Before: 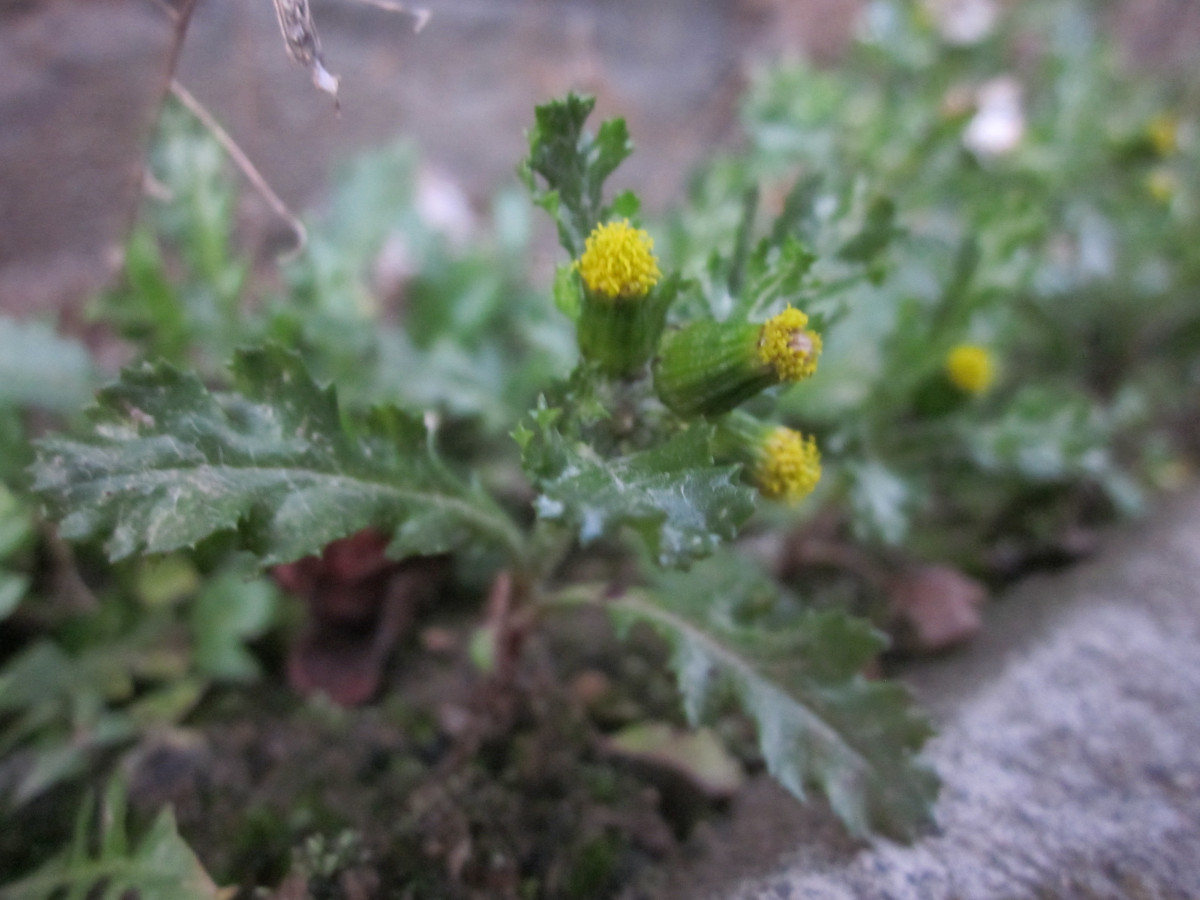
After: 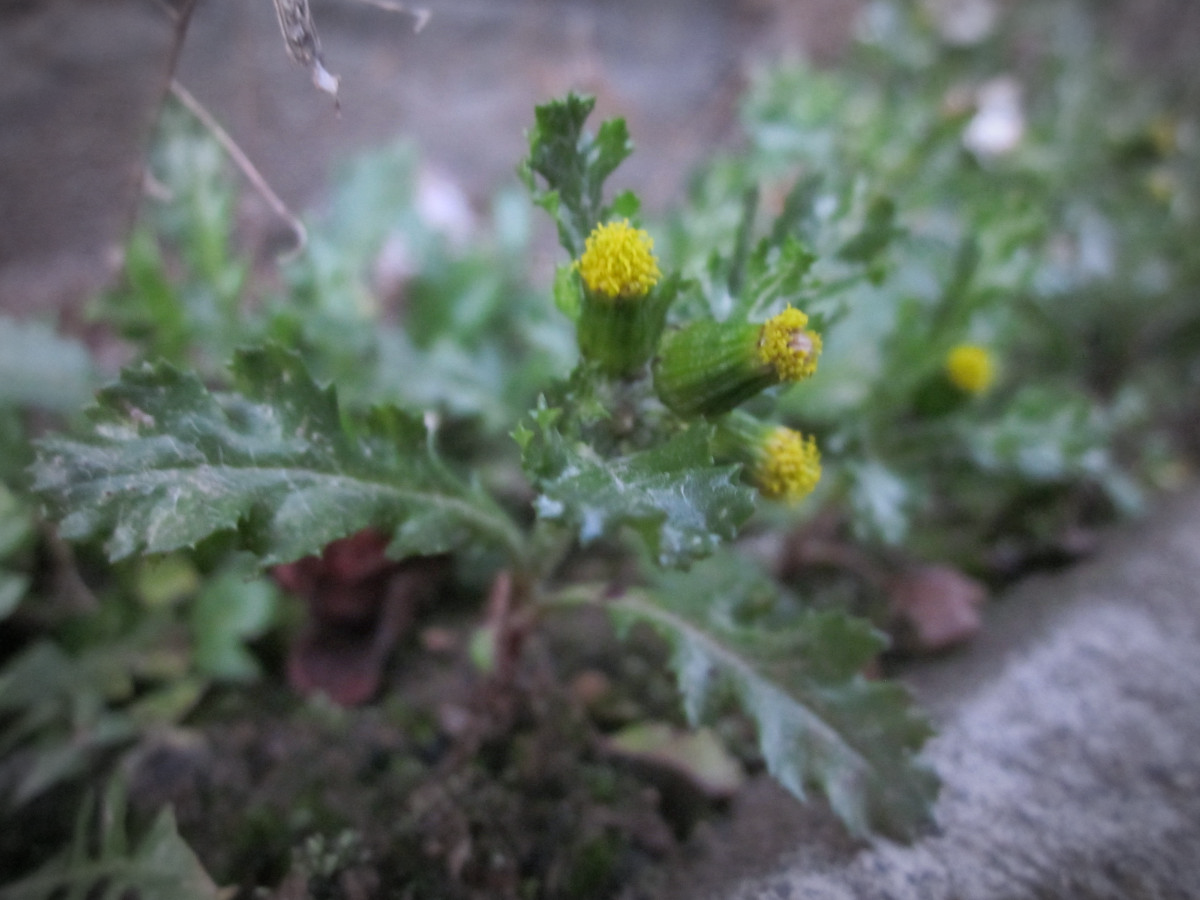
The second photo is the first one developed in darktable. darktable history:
white balance: red 0.974, blue 1.044
vignetting: automatic ratio true
